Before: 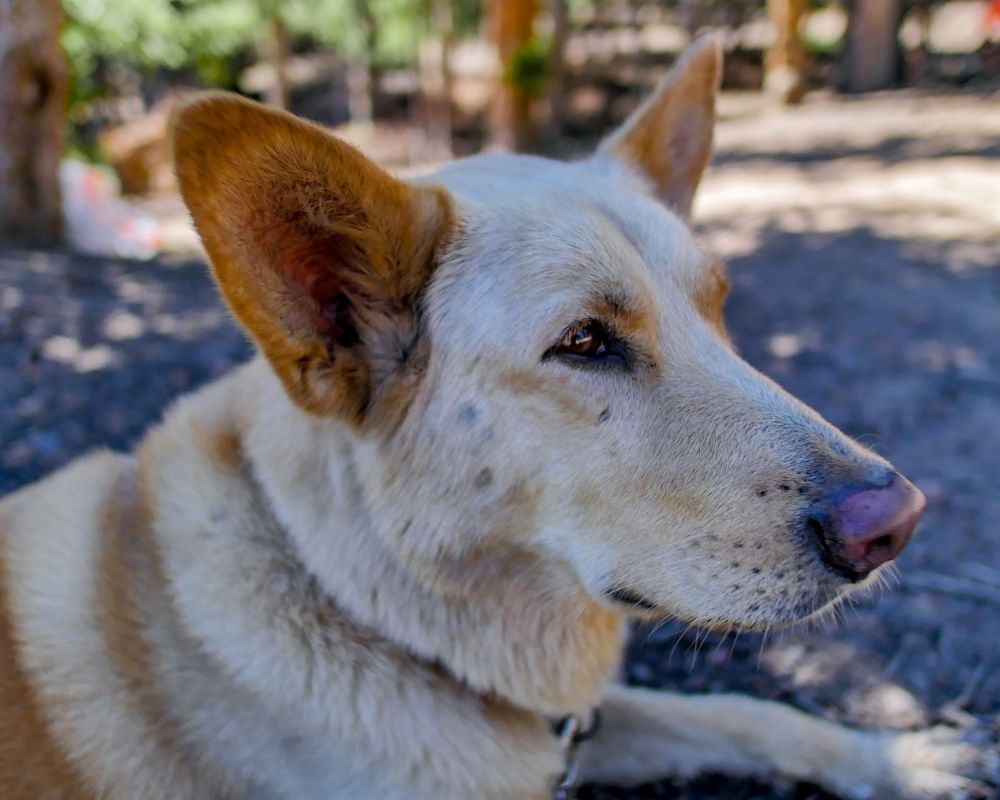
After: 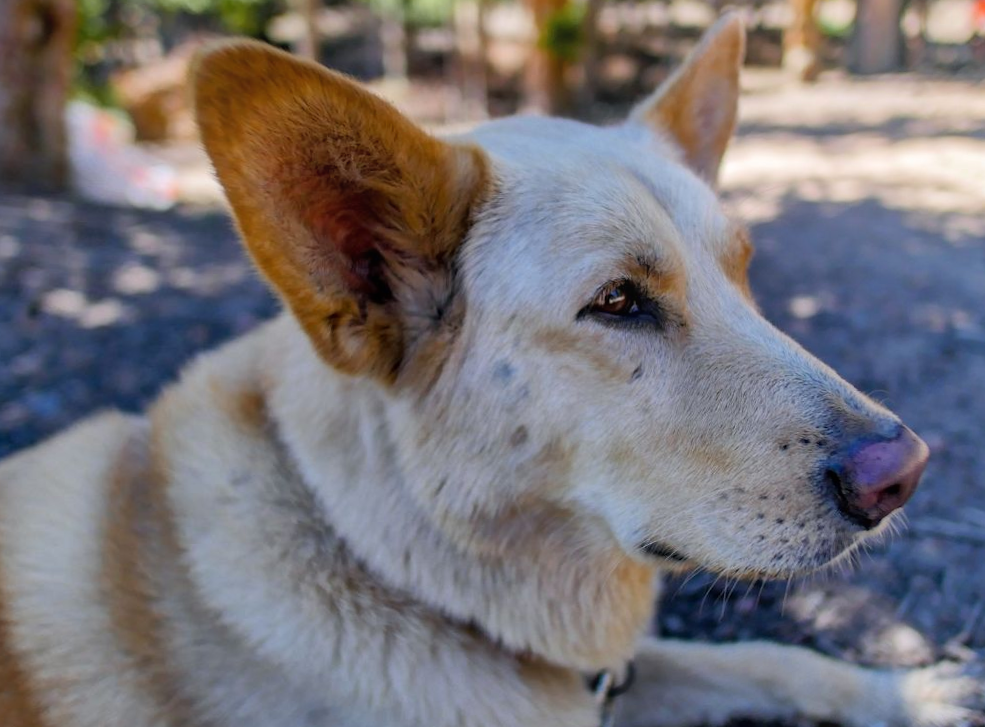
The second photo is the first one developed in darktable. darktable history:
bloom: on, module defaults
rotate and perspective: rotation -0.013°, lens shift (vertical) -0.027, lens shift (horizontal) 0.178, crop left 0.016, crop right 0.989, crop top 0.082, crop bottom 0.918
tone equalizer: on, module defaults
